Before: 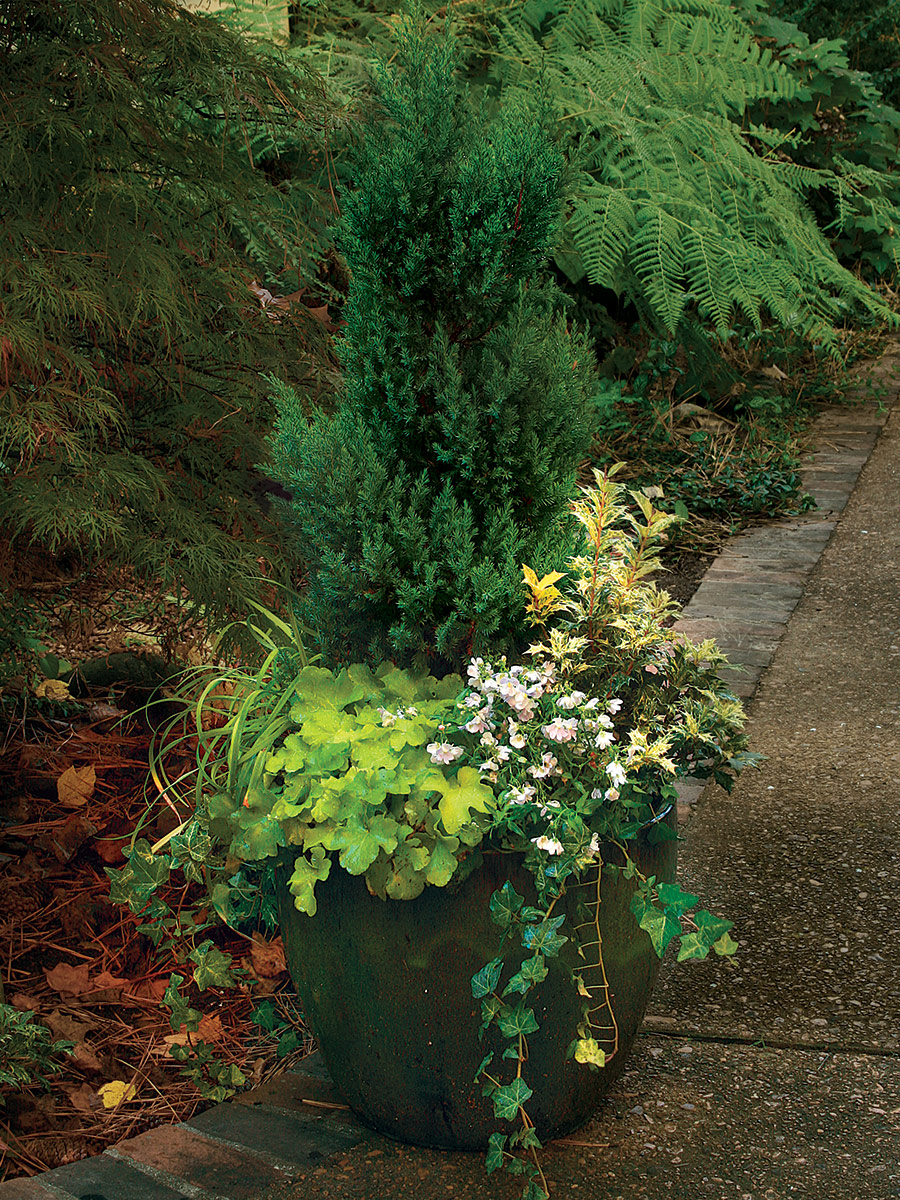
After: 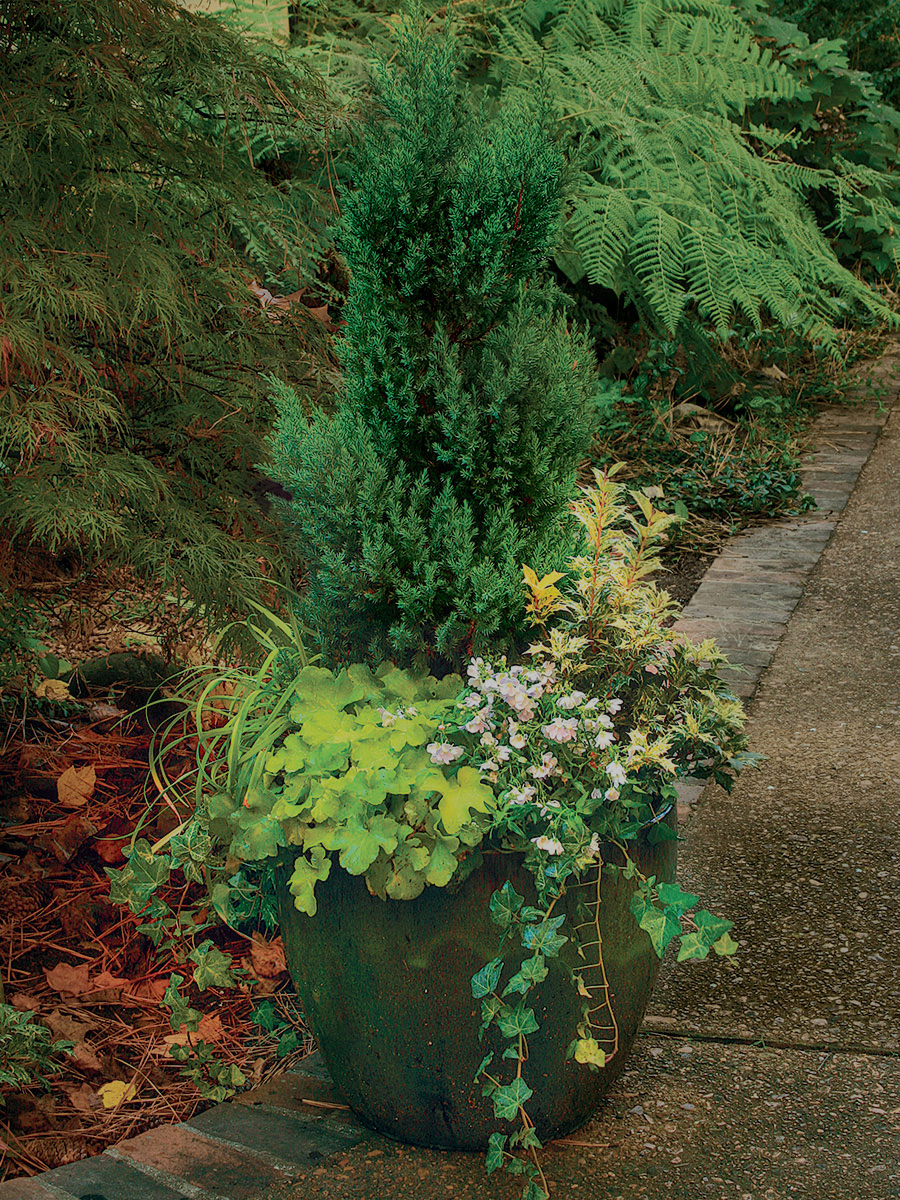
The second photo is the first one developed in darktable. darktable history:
exposure: exposure -0.001 EV, compensate highlight preservation false
tone equalizer: -8 EV -0.024 EV, -7 EV 0.043 EV, -6 EV -0.007 EV, -5 EV 0.008 EV, -4 EV -0.046 EV, -3 EV -0.239 EV, -2 EV -0.684 EV, -1 EV -0.96 EV, +0 EV -0.978 EV, edges refinement/feathering 500, mask exposure compensation -1.57 EV, preserve details no
local contrast: detail 109%
contrast brightness saturation: contrast 0.239, brightness 0.088
shadows and highlights: on, module defaults
